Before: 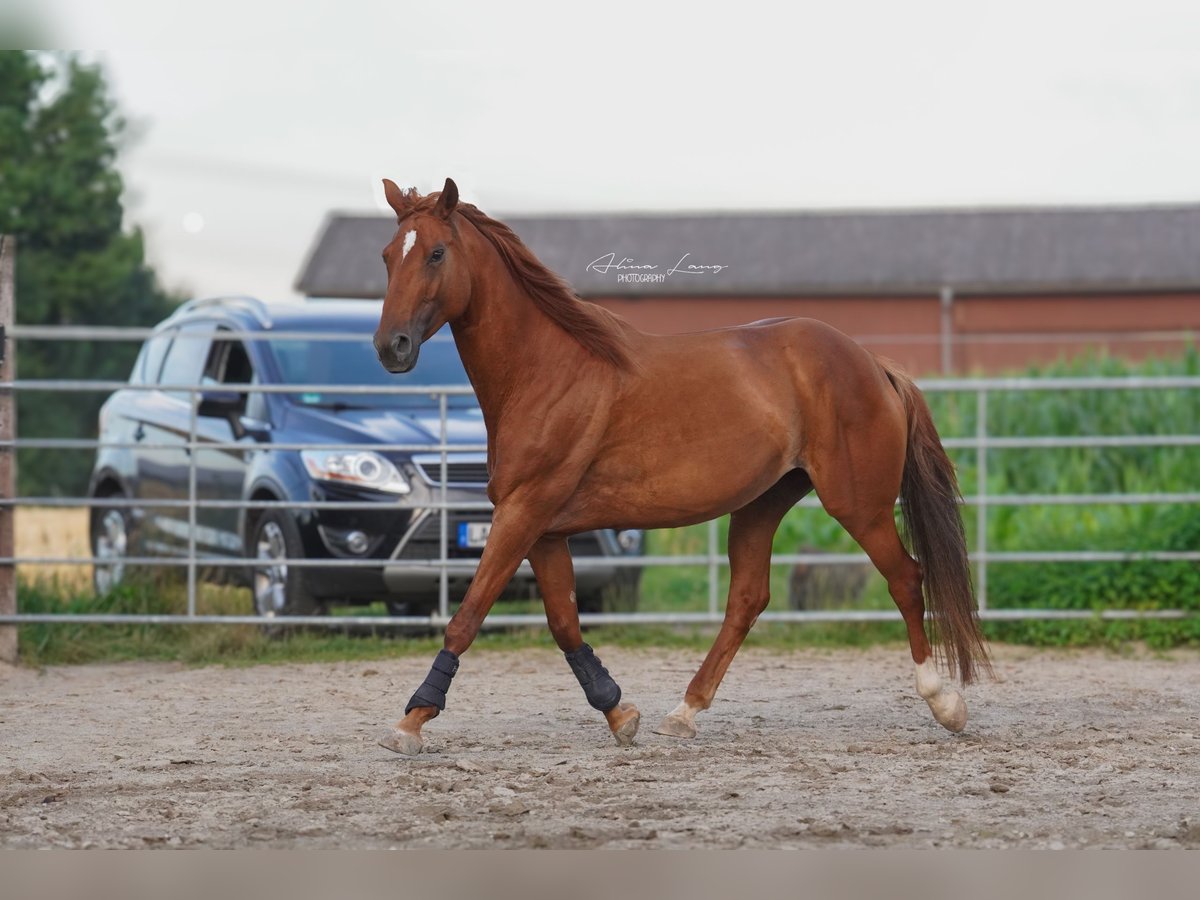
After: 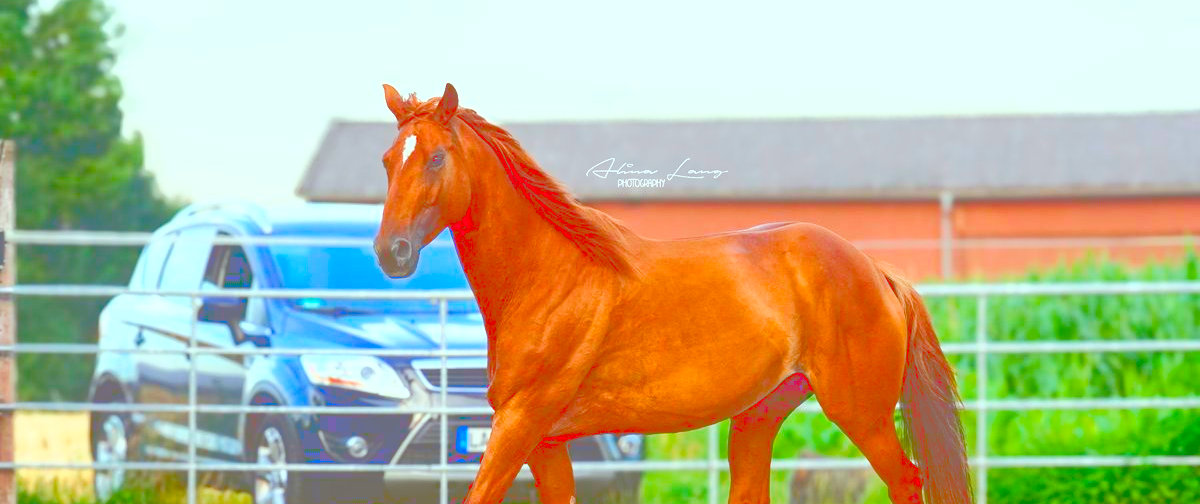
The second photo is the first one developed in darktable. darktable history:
base curve: curves: ch0 [(0, 0) (0.007, 0.004) (0.027, 0.03) (0.046, 0.07) (0.207, 0.54) (0.442, 0.872) (0.673, 0.972) (1, 1)]
tone curve: curves: ch0 [(0, 0) (0.003, 0.464) (0.011, 0.464) (0.025, 0.464) (0.044, 0.464) (0.069, 0.464) (0.1, 0.463) (0.136, 0.463) (0.177, 0.464) (0.224, 0.469) (0.277, 0.482) (0.335, 0.501) (0.399, 0.53) (0.468, 0.567) (0.543, 0.61) (0.623, 0.663) (0.709, 0.718) (0.801, 0.779) (0.898, 0.842) (1, 1)], color space Lab, linked channels, preserve colors none
crop and rotate: top 10.608%, bottom 33.382%
color balance rgb: power › chroma 0.258%, power › hue 61.66°, highlights gain › luminance 20.059%, highlights gain › chroma 2.69%, highlights gain › hue 171.28°, perceptual saturation grading › global saturation 34.834%, perceptual saturation grading › highlights -25.626%, perceptual saturation grading › shadows 49.276%, global vibrance 20%
exposure: compensate exposure bias true, compensate highlight preservation false
